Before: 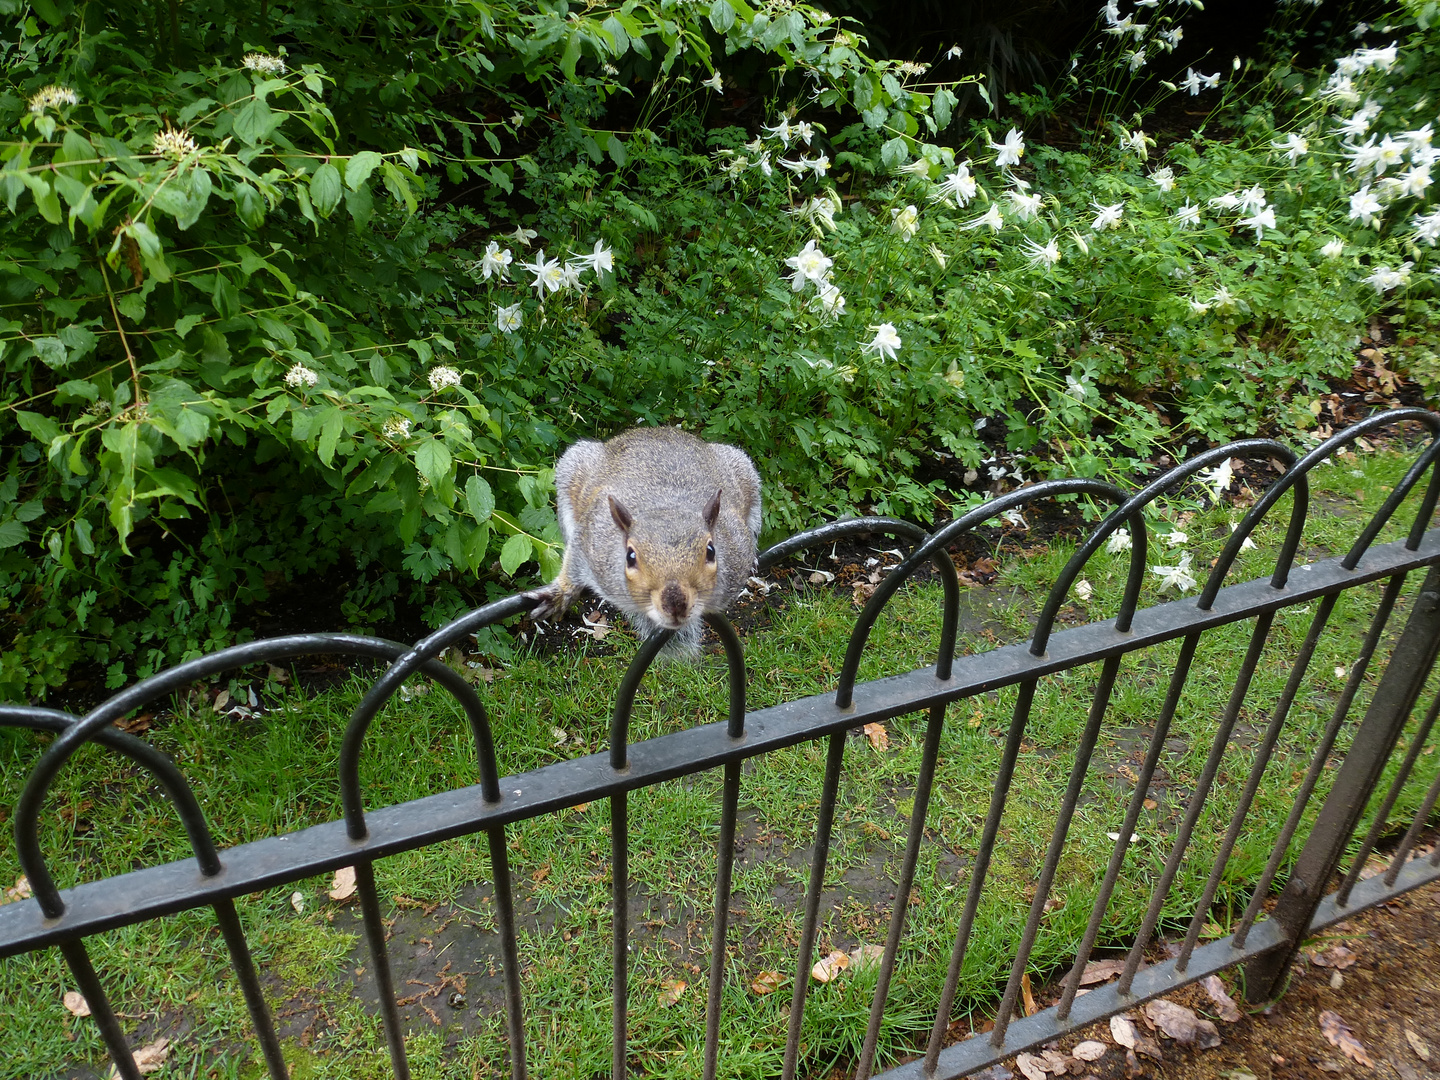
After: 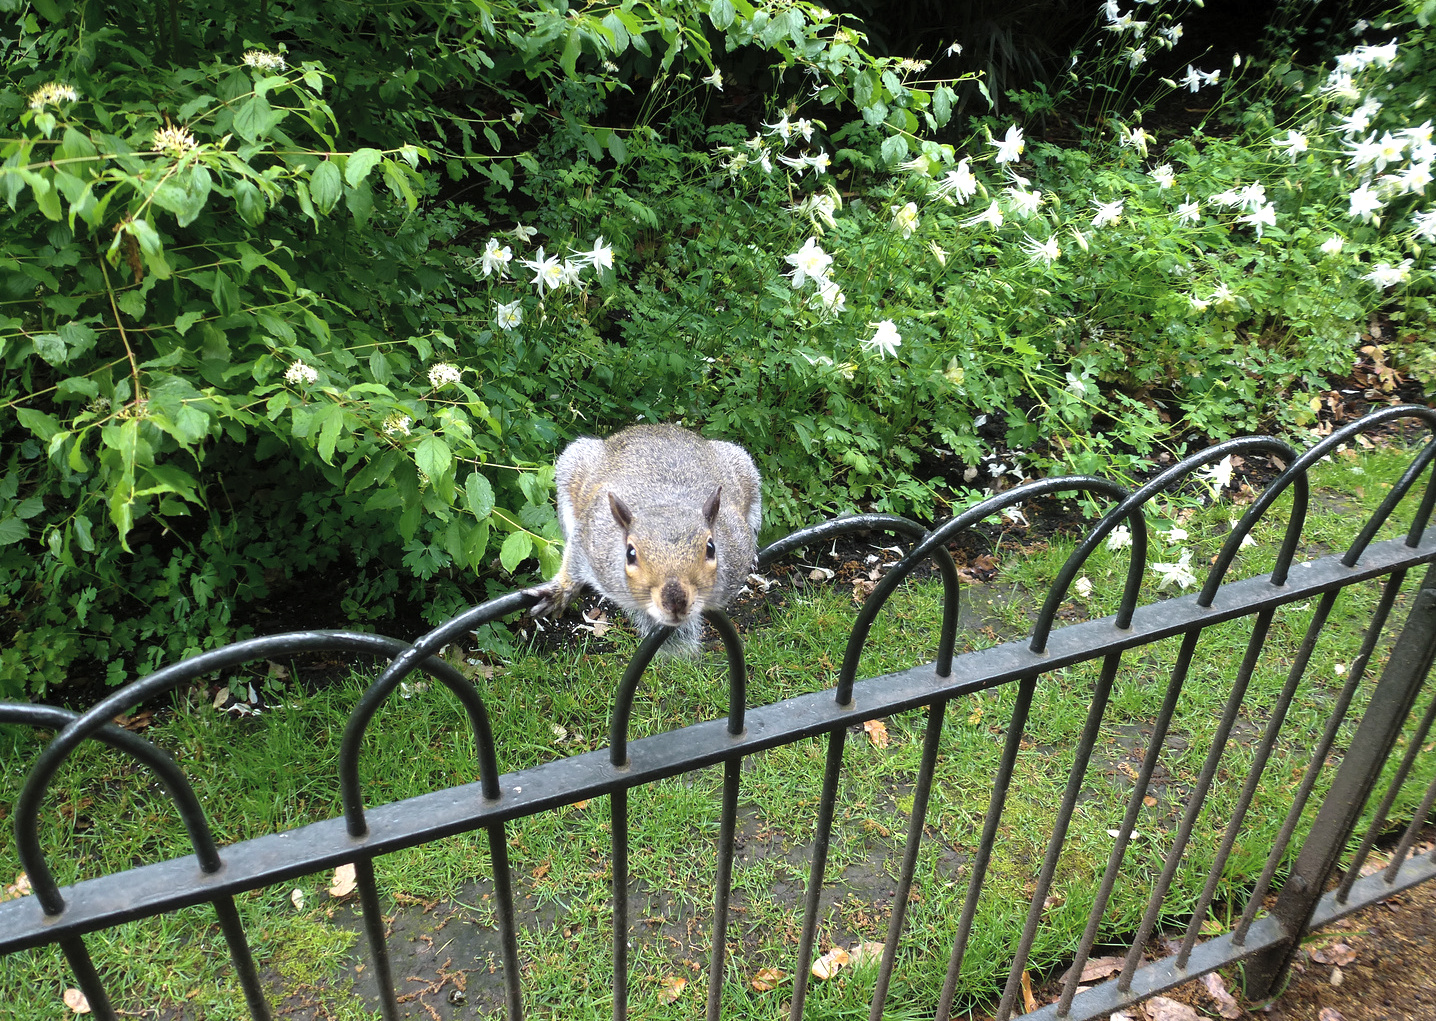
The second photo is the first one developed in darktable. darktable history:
color balance rgb: shadows lift › chroma 2.023%, shadows lift › hue 217.53°, perceptual saturation grading › global saturation 0.515%, perceptual brilliance grading › global brilliance 15.024%, perceptual brilliance grading › shadows -35.15%
crop: top 0.352%, right 0.263%, bottom 5.027%
contrast brightness saturation: brightness 0.151
sharpen: radius 2.864, amount 0.851, threshold 47.237
